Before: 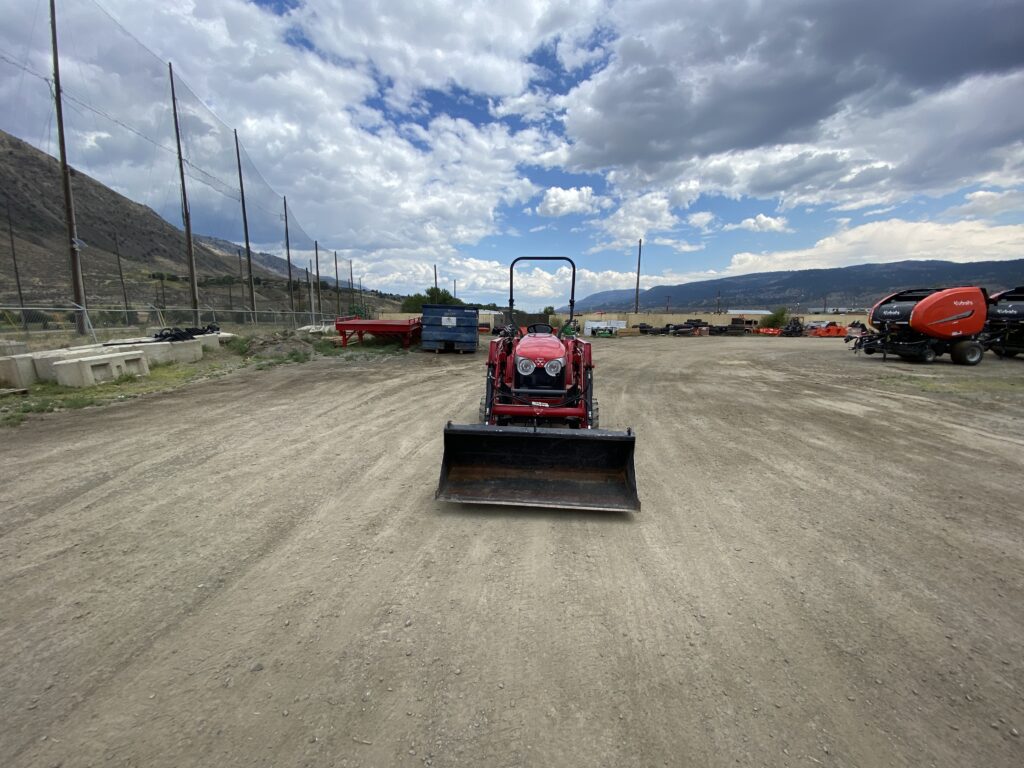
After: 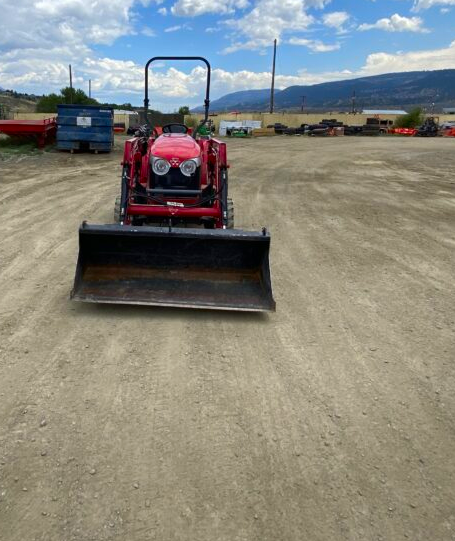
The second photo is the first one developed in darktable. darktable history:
crop: left 35.692%, top 26.093%, right 19.81%, bottom 3.365%
contrast brightness saturation: brightness -0.019, saturation 0.363
